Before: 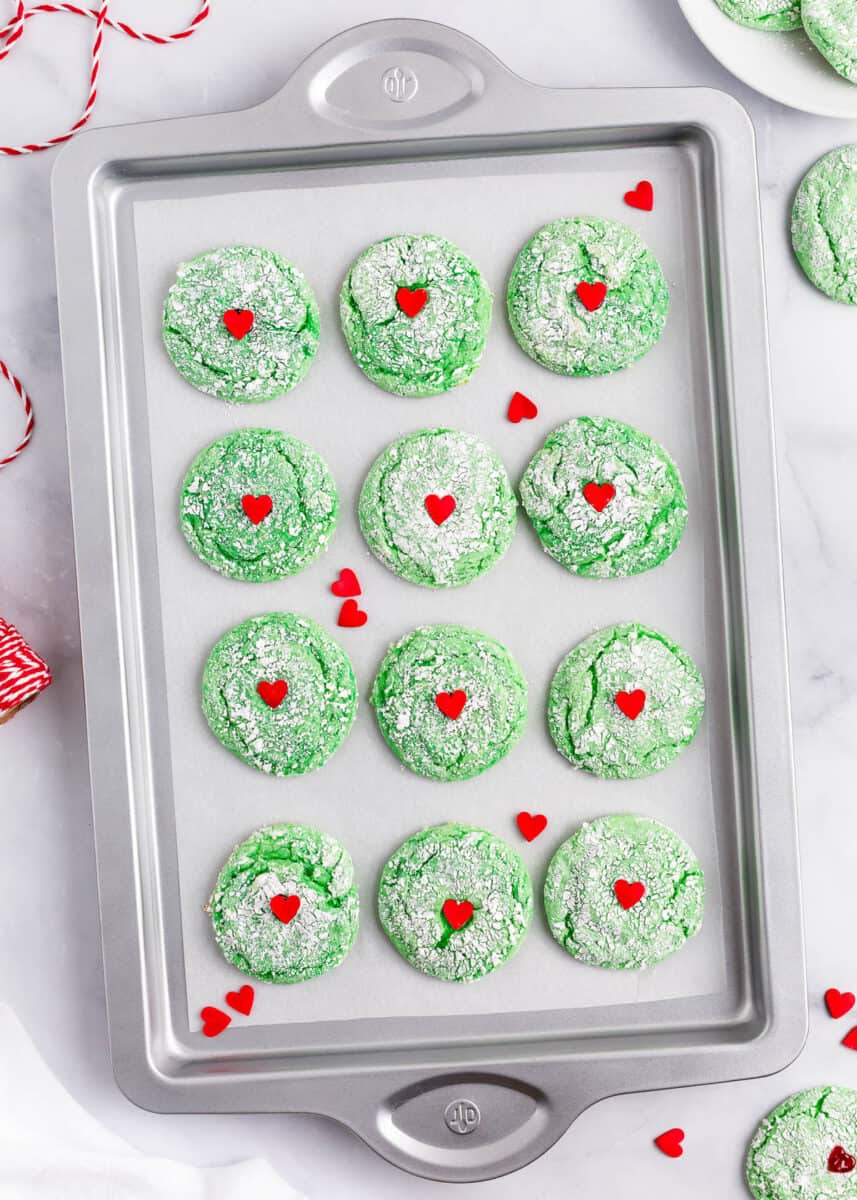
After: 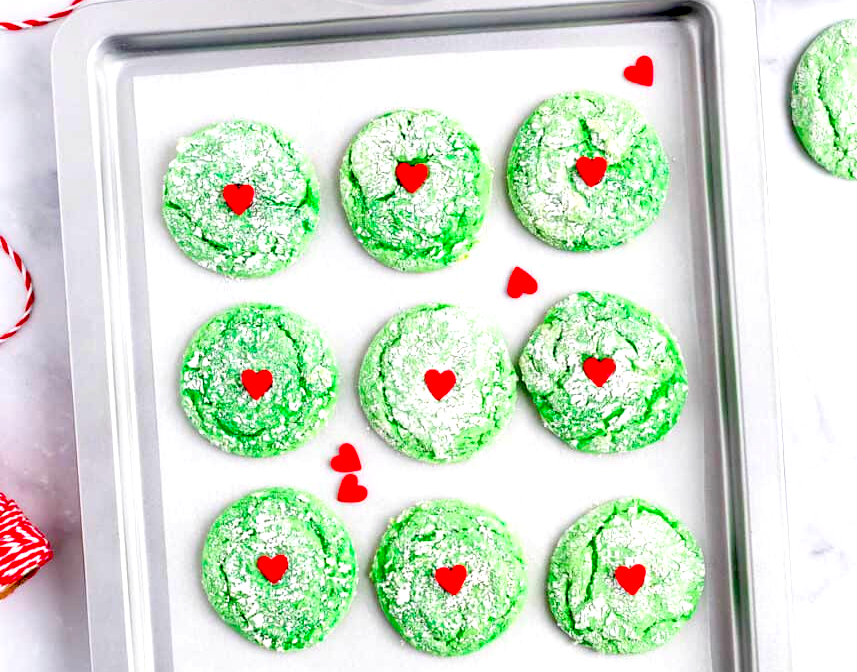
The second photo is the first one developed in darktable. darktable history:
crop and rotate: top 10.443%, bottom 33.479%
exposure: black level correction 0.045, exposure -0.232 EV, compensate highlight preservation false
tone equalizer: -8 EV -0.732 EV, -7 EV -0.67 EV, -6 EV -0.602 EV, -5 EV -0.419 EV, -3 EV 0.385 EV, -2 EV 0.6 EV, -1 EV 0.693 EV, +0 EV 0.74 EV, smoothing diameter 24.81%, edges refinement/feathering 13.57, preserve details guided filter
color correction: highlights b* 0.007, saturation 1.35
